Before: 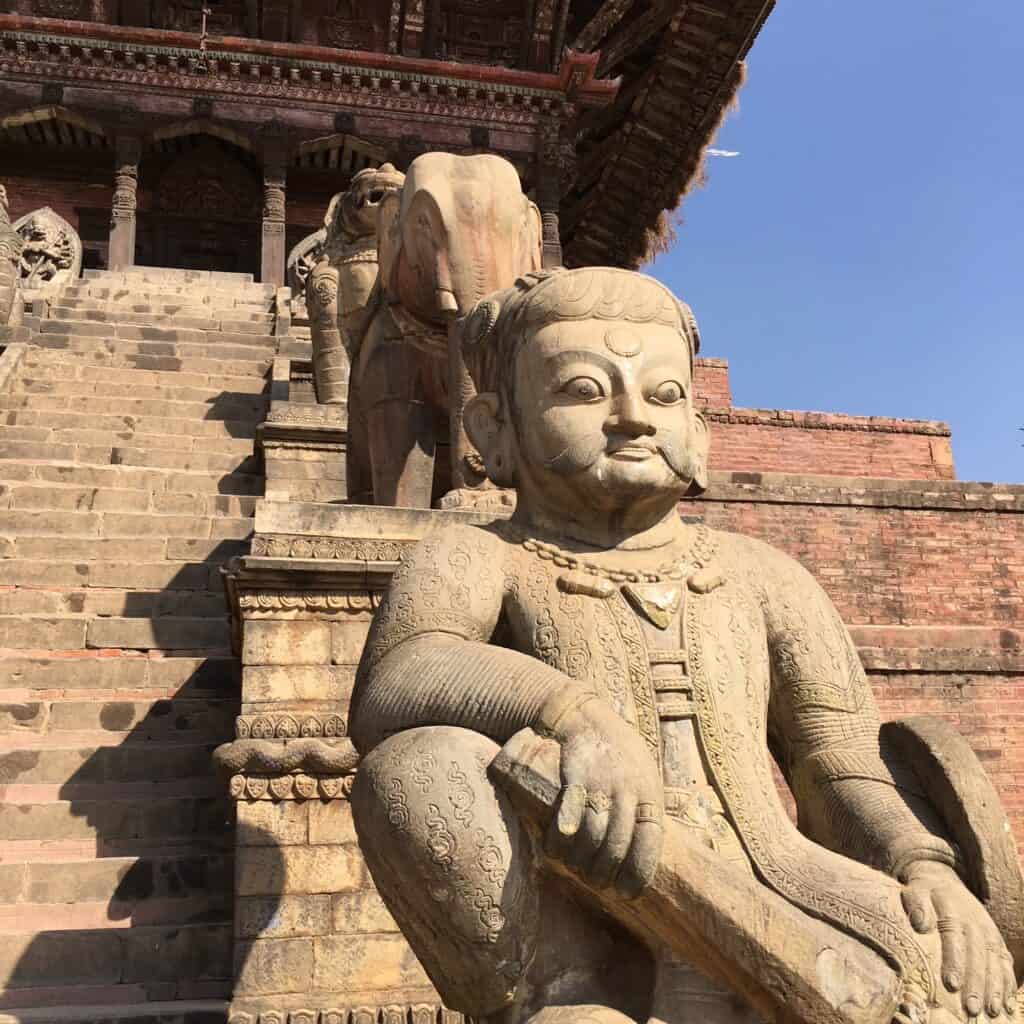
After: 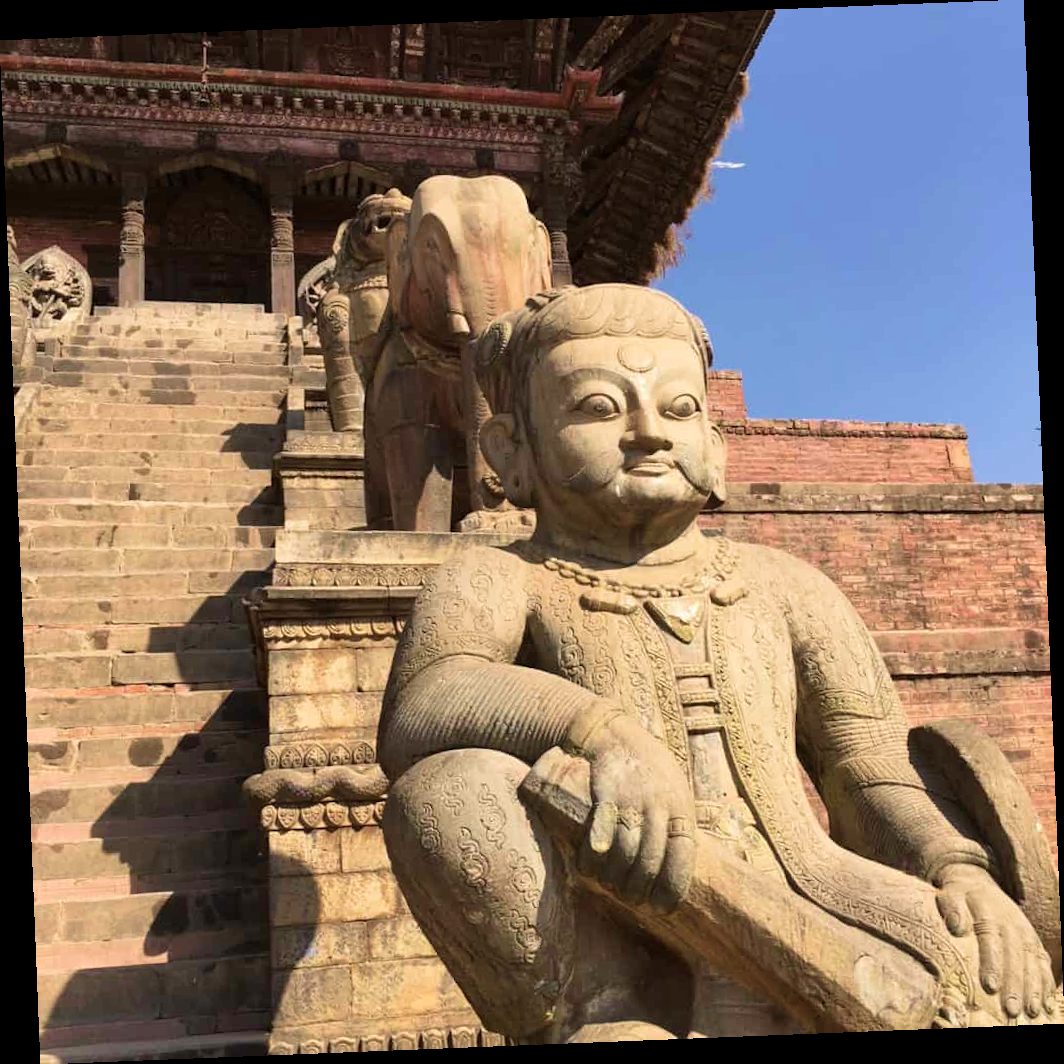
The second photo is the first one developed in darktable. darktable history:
velvia: on, module defaults
white balance: emerald 1
rotate and perspective: rotation -2.29°, automatic cropping off
